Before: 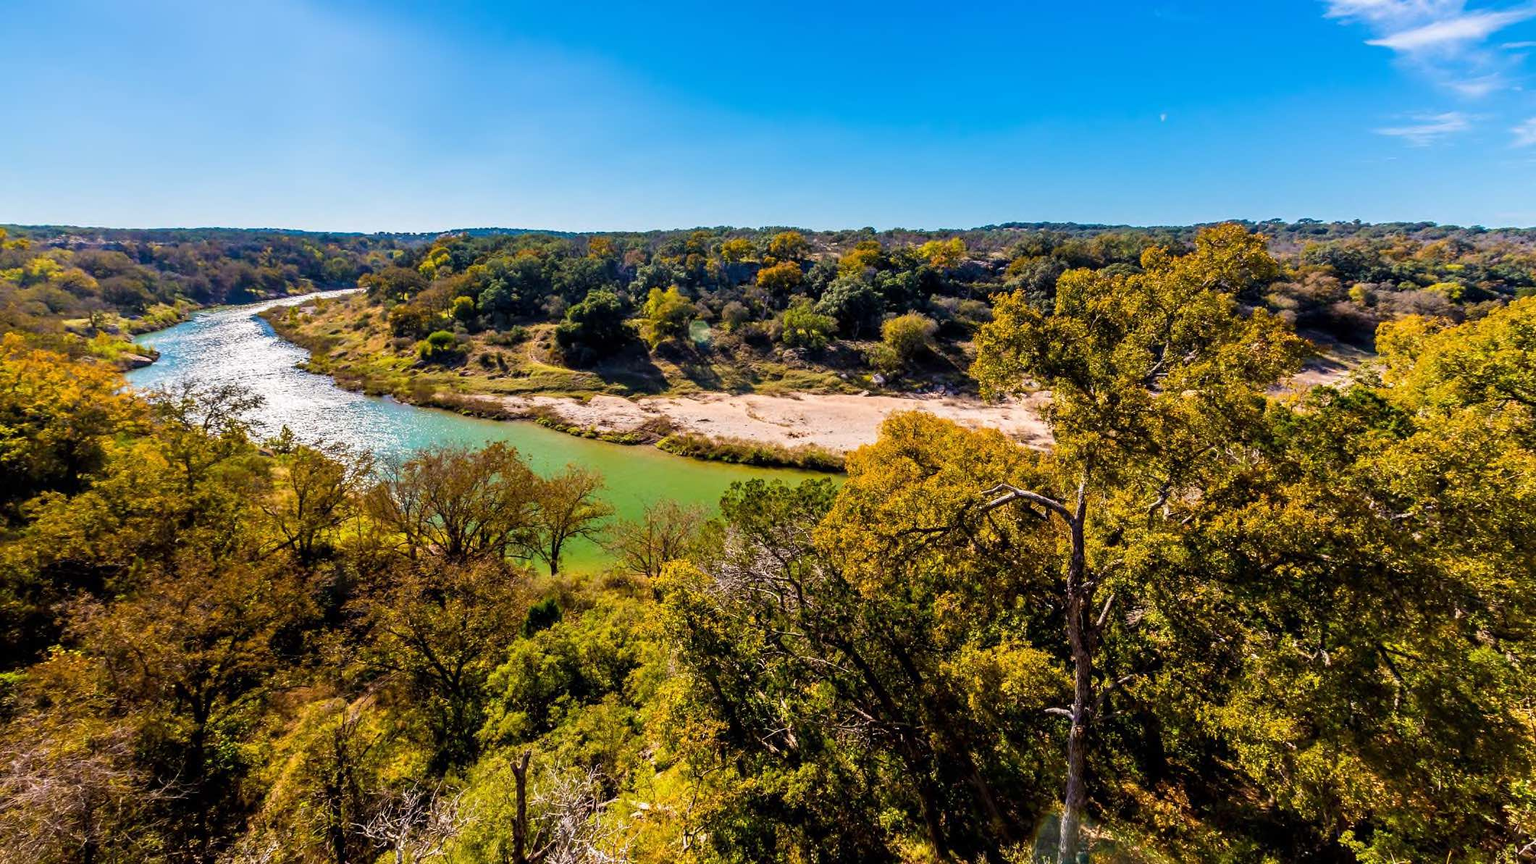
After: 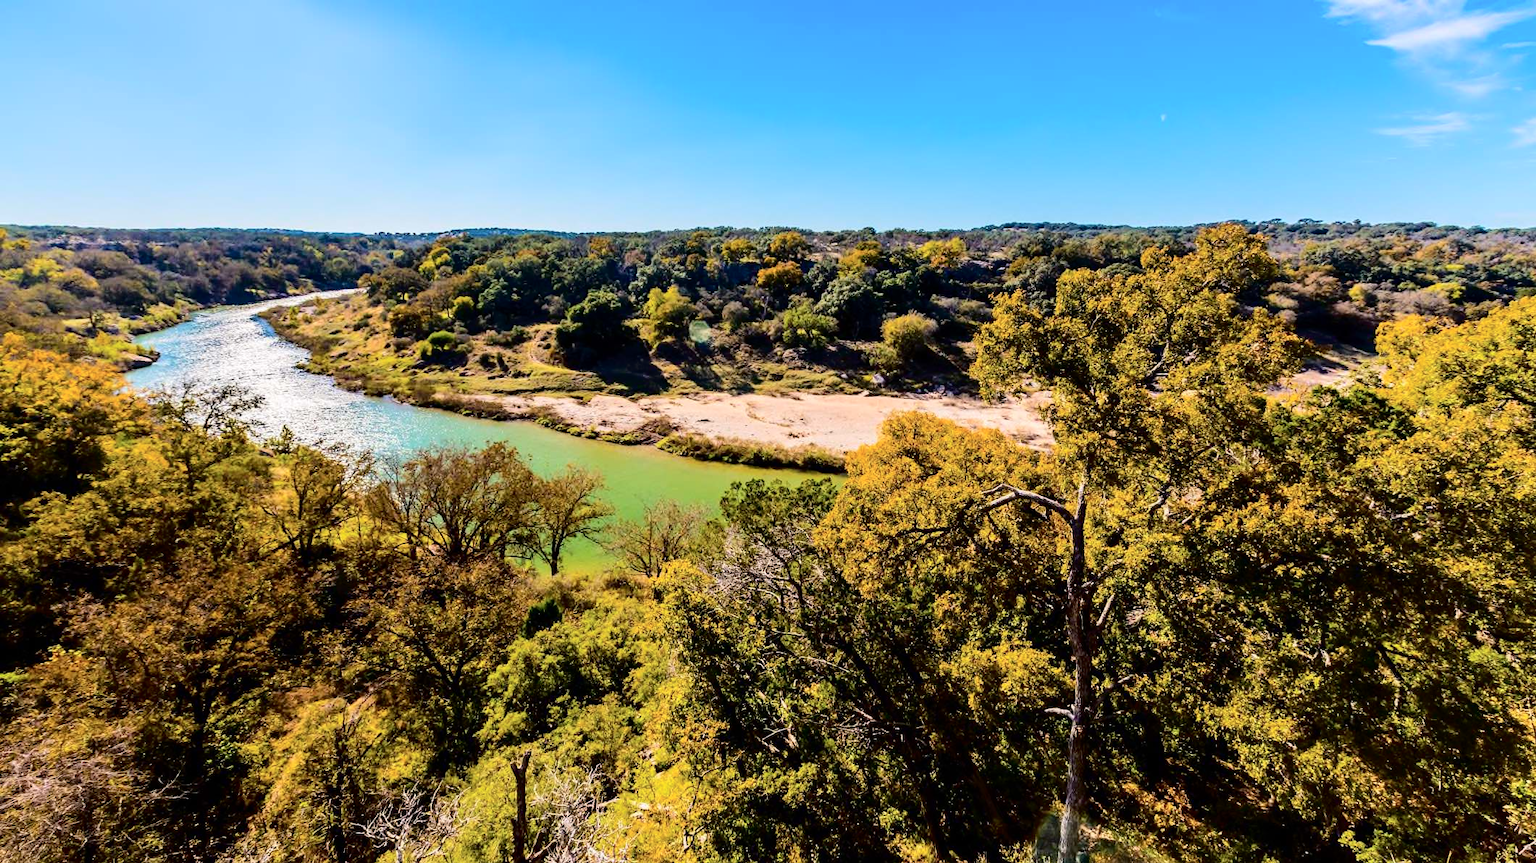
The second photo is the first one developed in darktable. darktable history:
tone curve: curves: ch0 [(0, 0) (0.003, 0.002) (0.011, 0.006) (0.025, 0.012) (0.044, 0.021) (0.069, 0.027) (0.1, 0.035) (0.136, 0.06) (0.177, 0.108) (0.224, 0.173) (0.277, 0.26) (0.335, 0.353) (0.399, 0.453) (0.468, 0.555) (0.543, 0.641) (0.623, 0.724) (0.709, 0.792) (0.801, 0.857) (0.898, 0.918) (1, 1)], color space Lab, independent channels, preserve colors none
